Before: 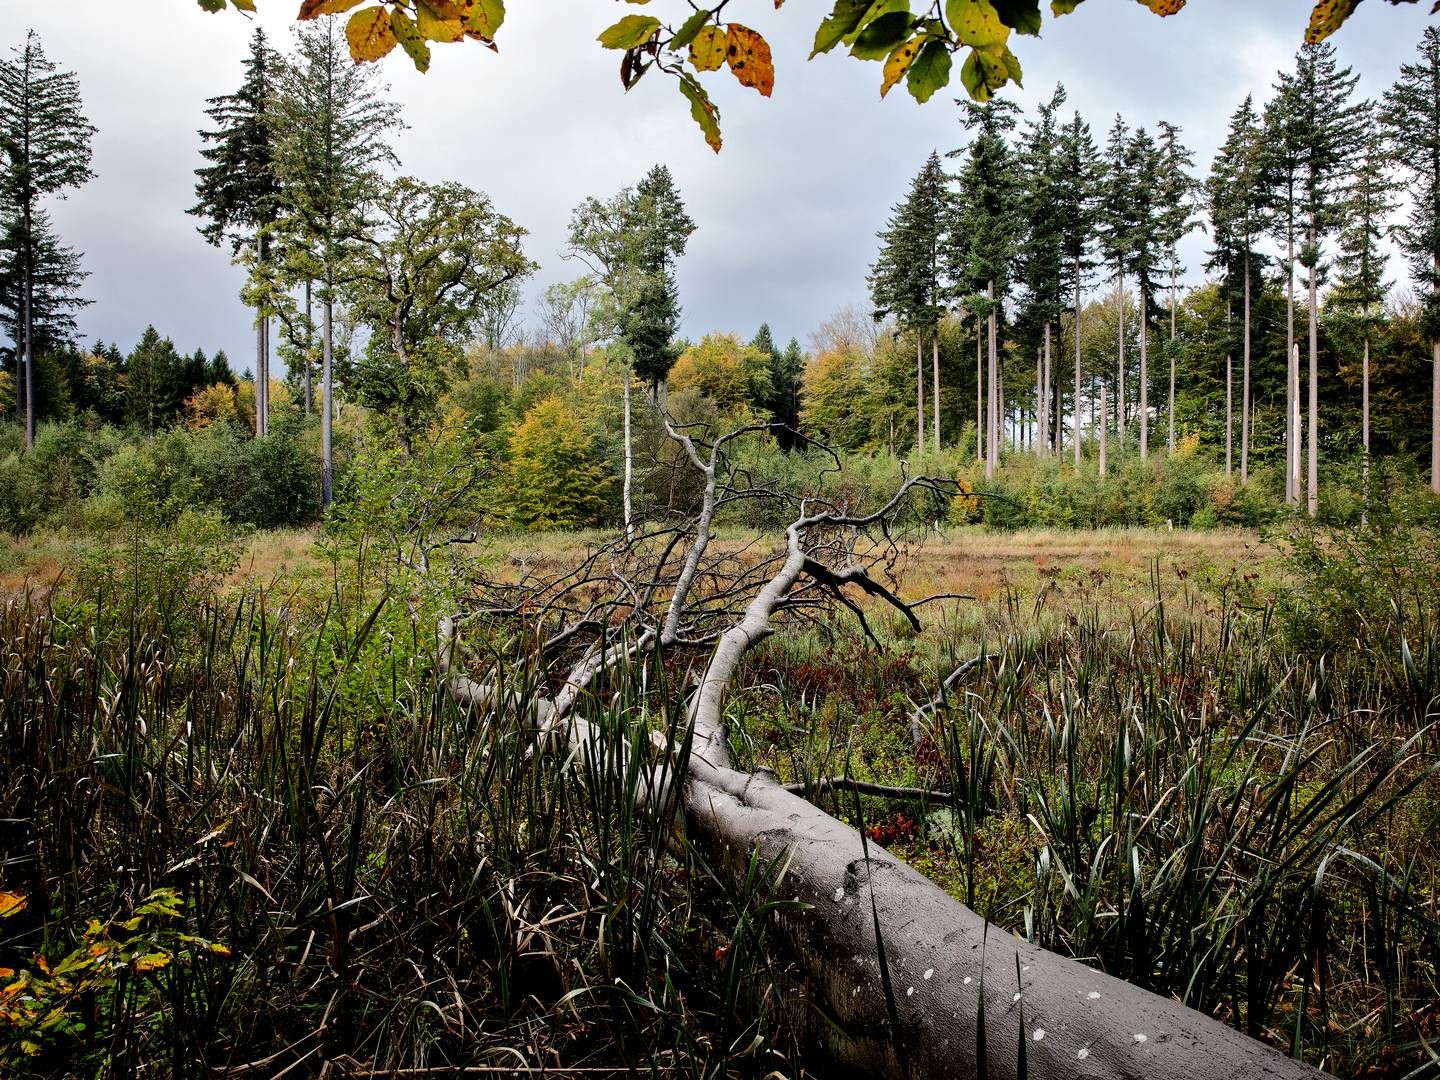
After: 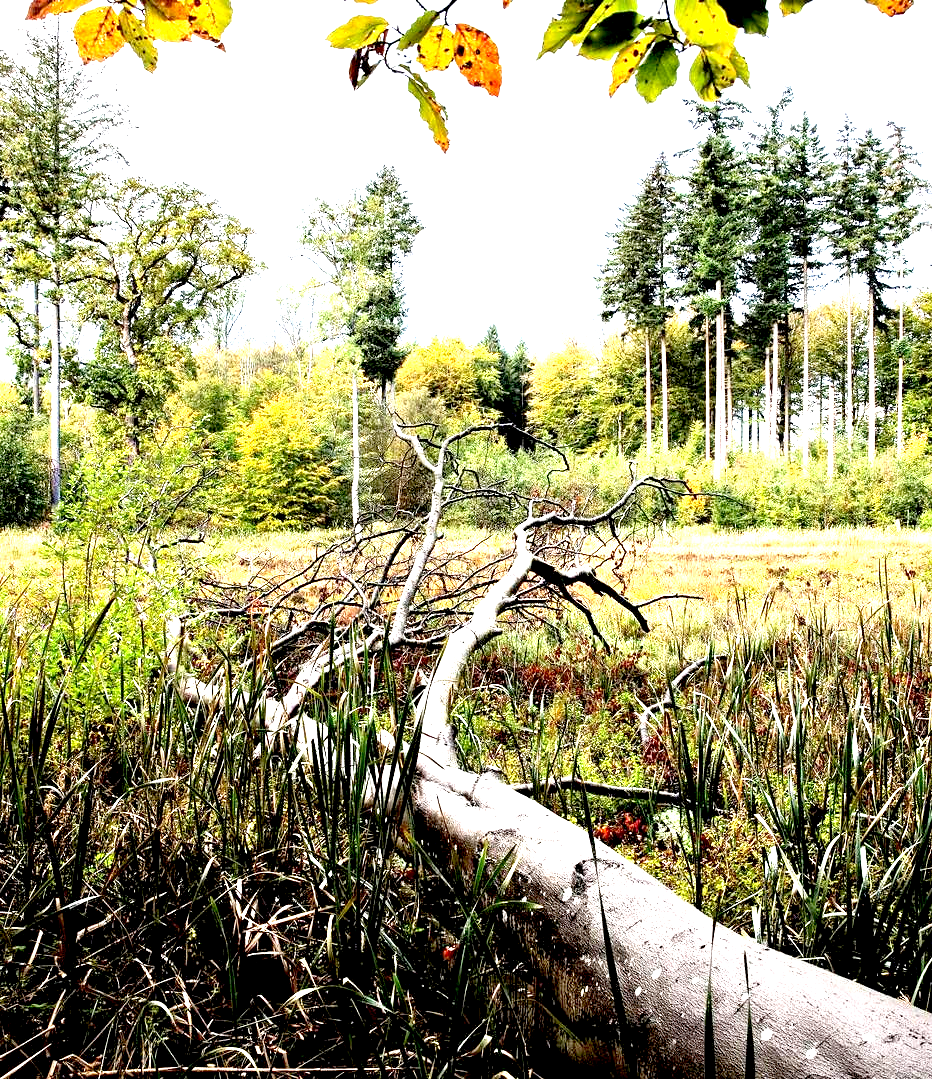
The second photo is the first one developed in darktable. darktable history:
crop and rotate: left 18.93%, right 16.346%
exposure: black level correction 0.005, exposure 2.075 EV, compensate highlight preservation false
